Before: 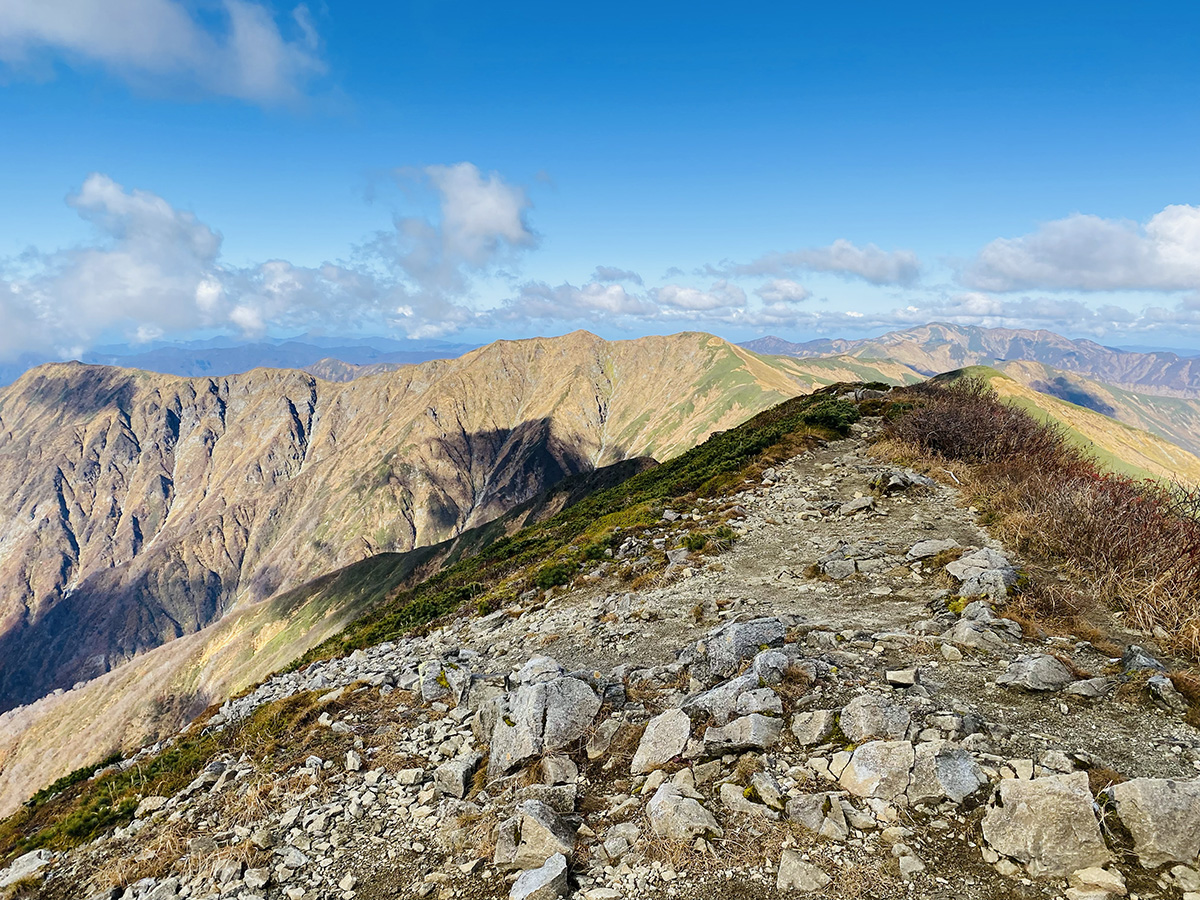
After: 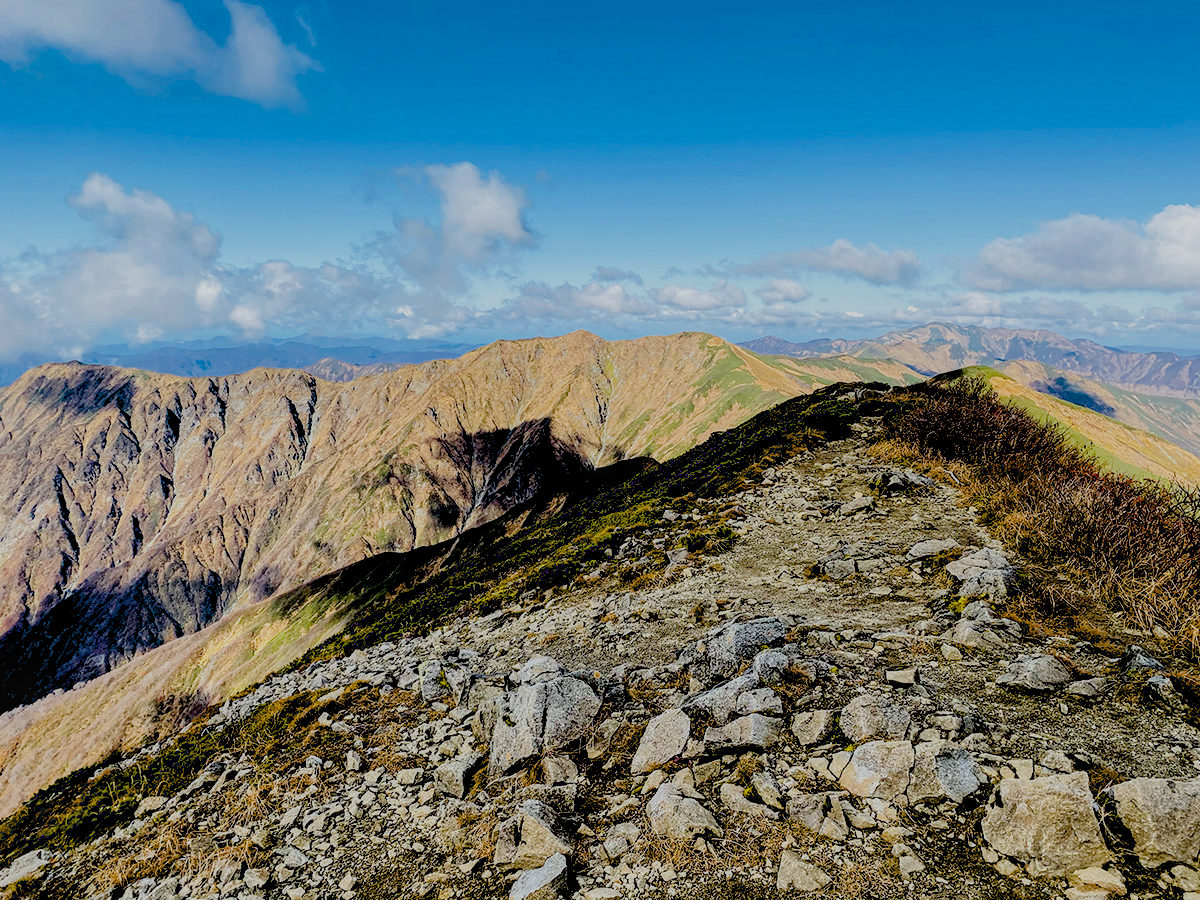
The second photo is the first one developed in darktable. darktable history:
filmic rgb: black relative exposure -7.1 EV, white relative exposure 5.35 EV, threshold 2.96 EV, hardness 3.03, enable highlight reconstruction true
local contrast: on, module defaults
exposure: black level correction 0.056, exposure -0.036 EV, compensate highlight preservation false
